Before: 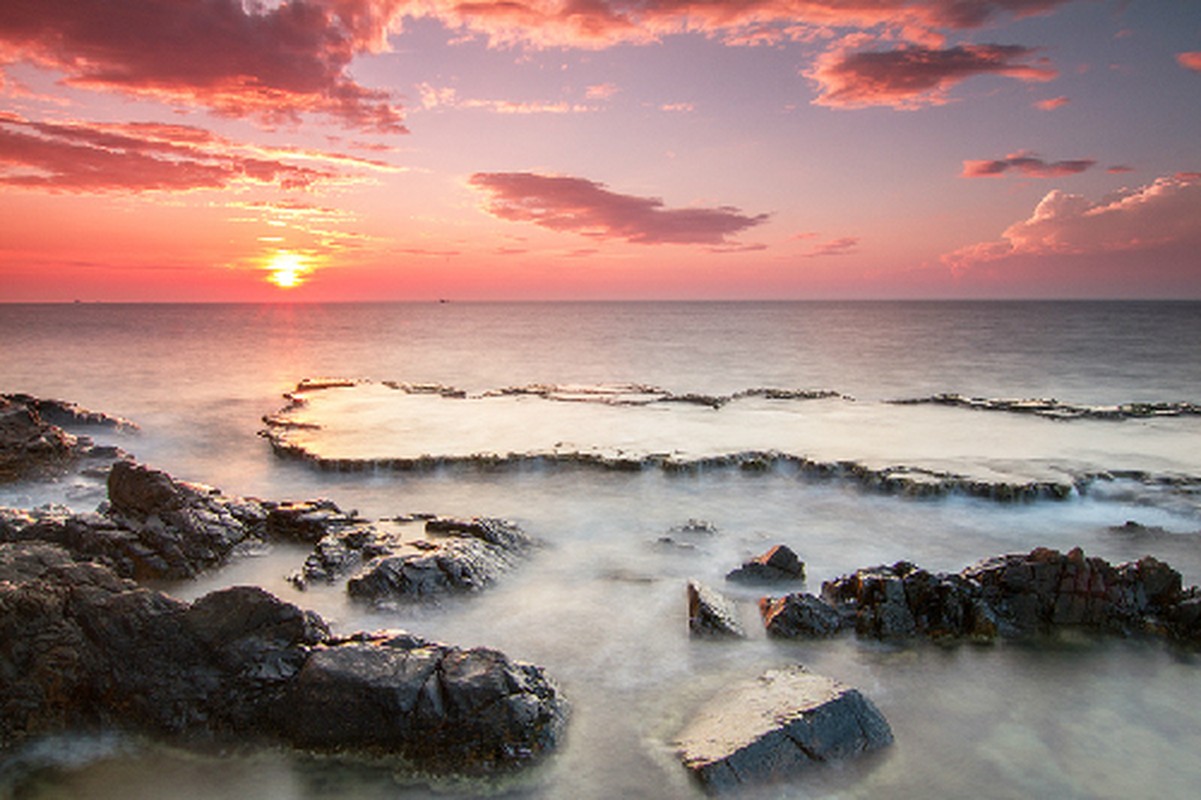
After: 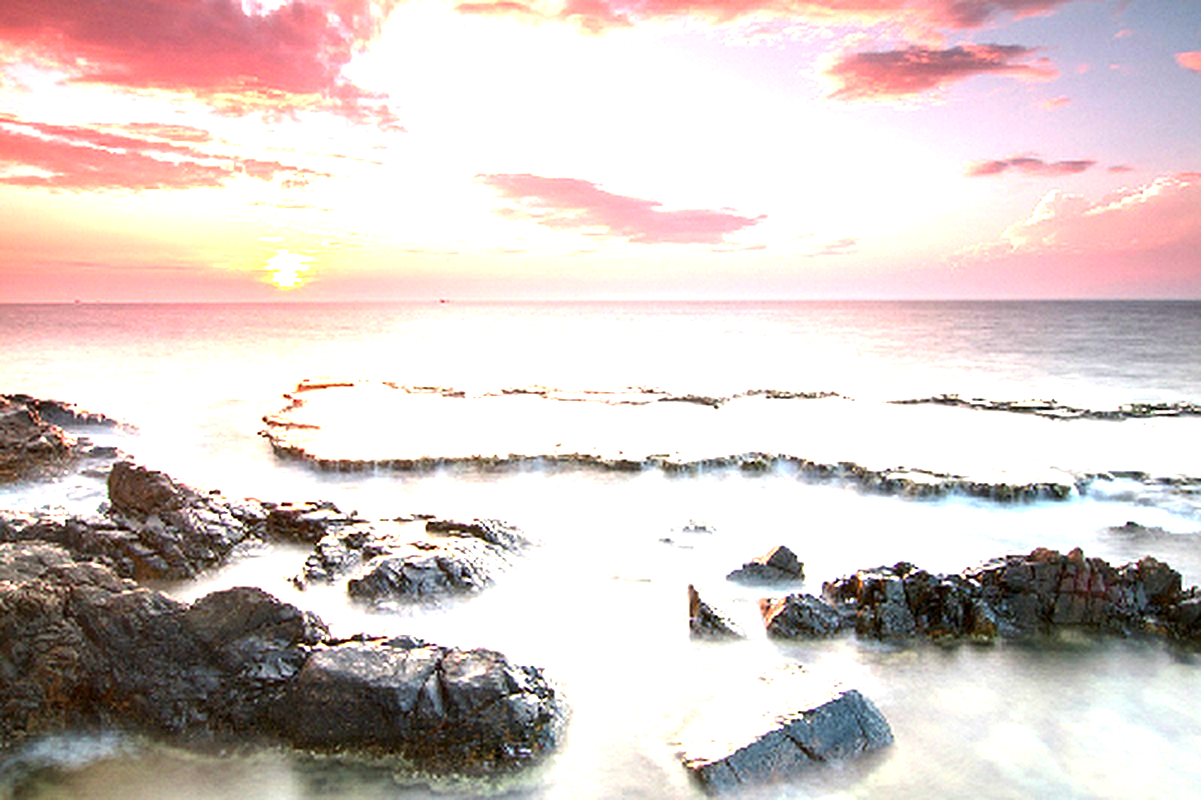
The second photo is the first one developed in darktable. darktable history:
sharpen: amount 0.2
tone curve: curves: ch0 [(0, 0) (0.08, 0.069) (0.4, 0.391) (0.6, 0.609) (0.92, 0.93) (1, 1)], color space Lab, independent channels, preserve colors none
exposure: black level correction 0.001, exposure 1.822 EV, compensate exposure bias true, compensate highlight preservation false
